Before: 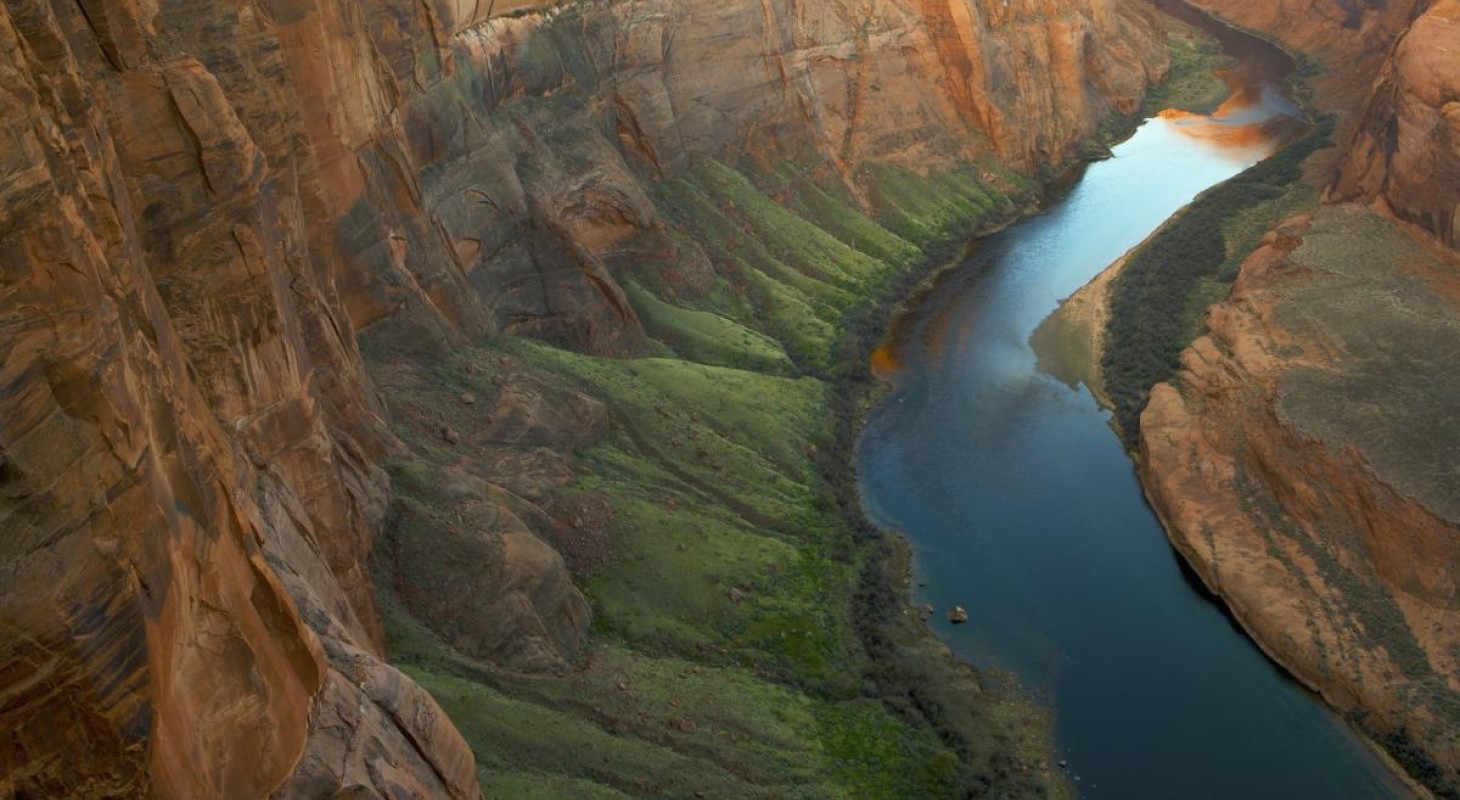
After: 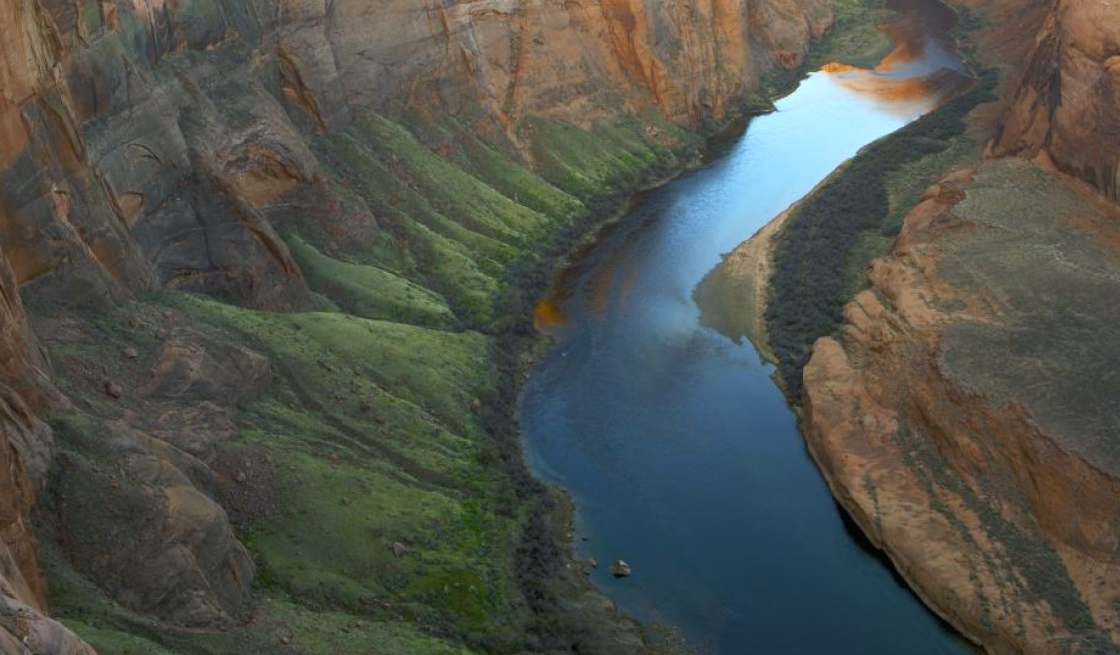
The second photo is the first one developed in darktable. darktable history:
crop: left 23.095%, top 5.827%, bottom 11.854%
white balance: red 0.931, blue 1.11
